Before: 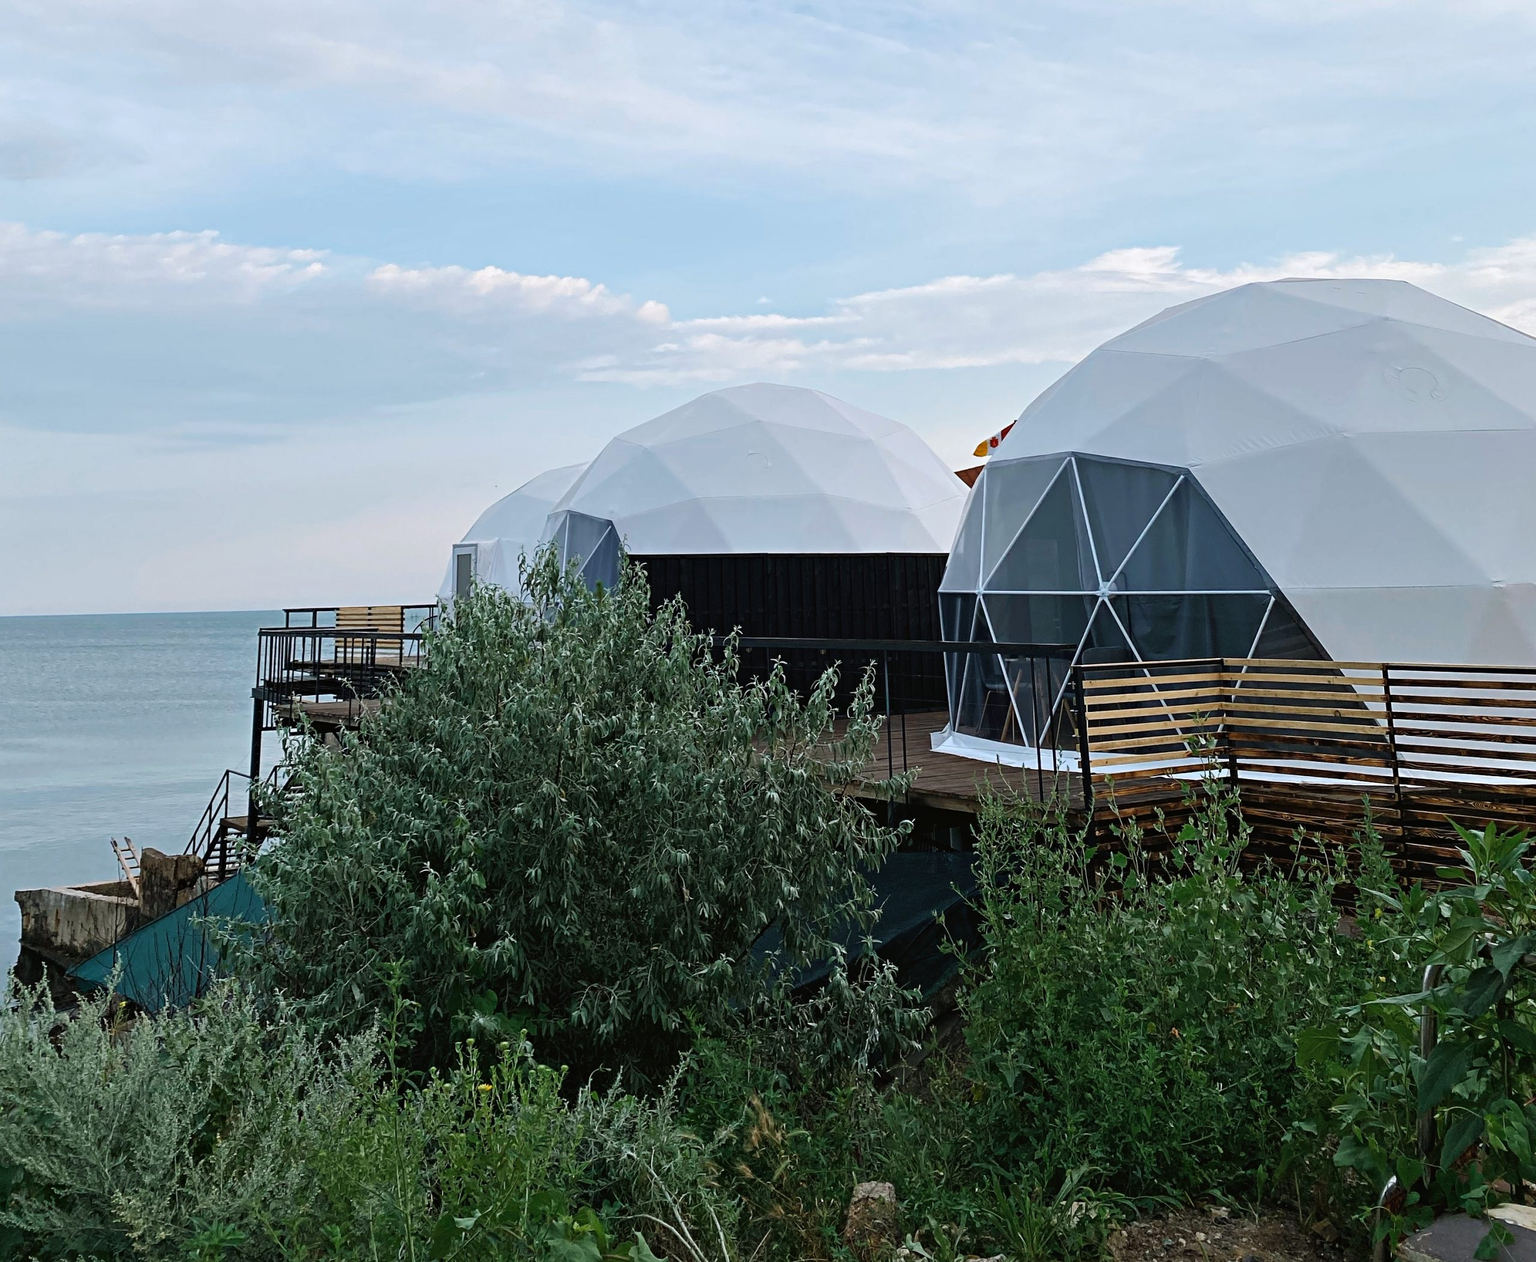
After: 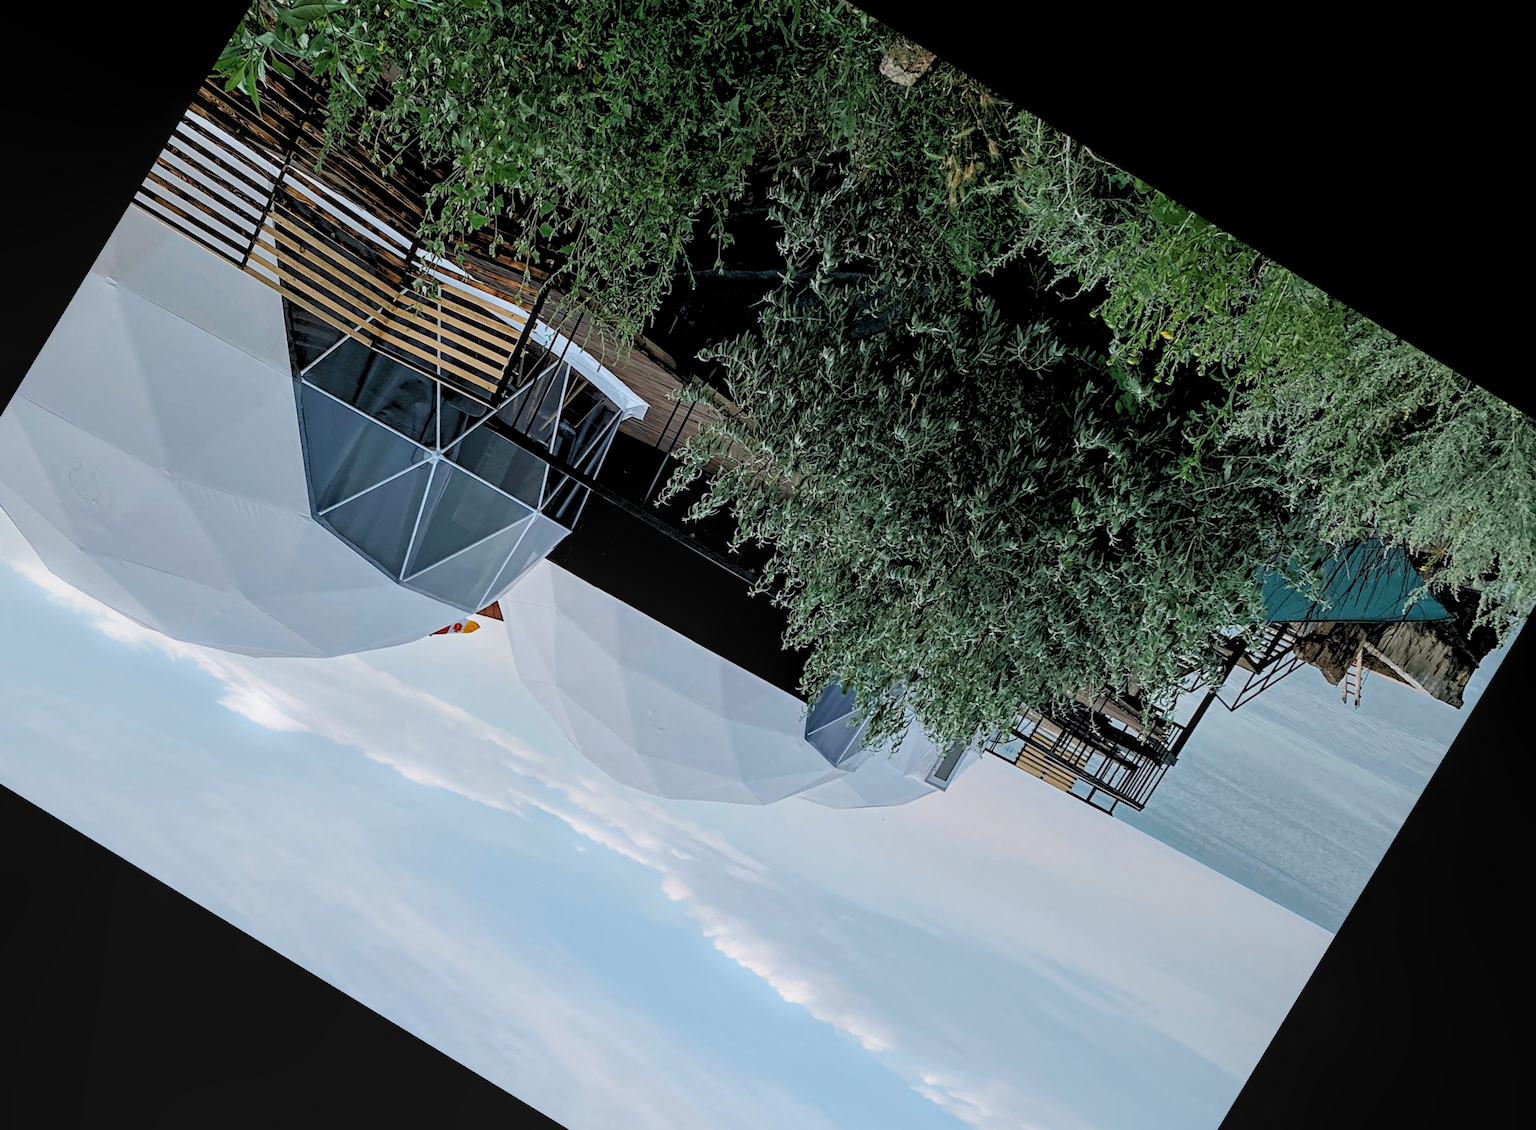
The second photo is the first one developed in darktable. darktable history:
rgb levels: preserve colors sum RGB, levels [[0.038, 0.433, 0.934], [0, 0.5, 1], [0, 0.5, 1]]
rotate and perspective: rotation -2°, crop left 0.022, crop right 0.978, crop top 0.049, crop bottom 0.951
crop and rotate: angle 148.68°, left 9.111%, top 15.603%, right 4.588%, bottom 17.041%
bloom: size 5%, threshold 95%, strength 15%
local contrast: on, module defaults
